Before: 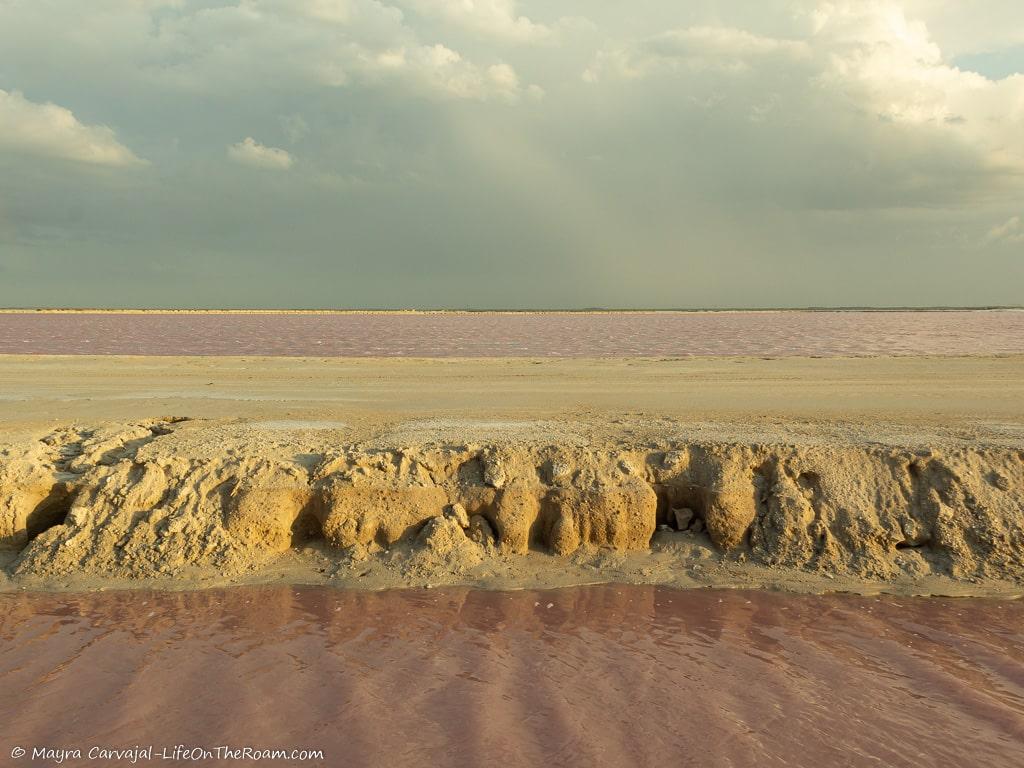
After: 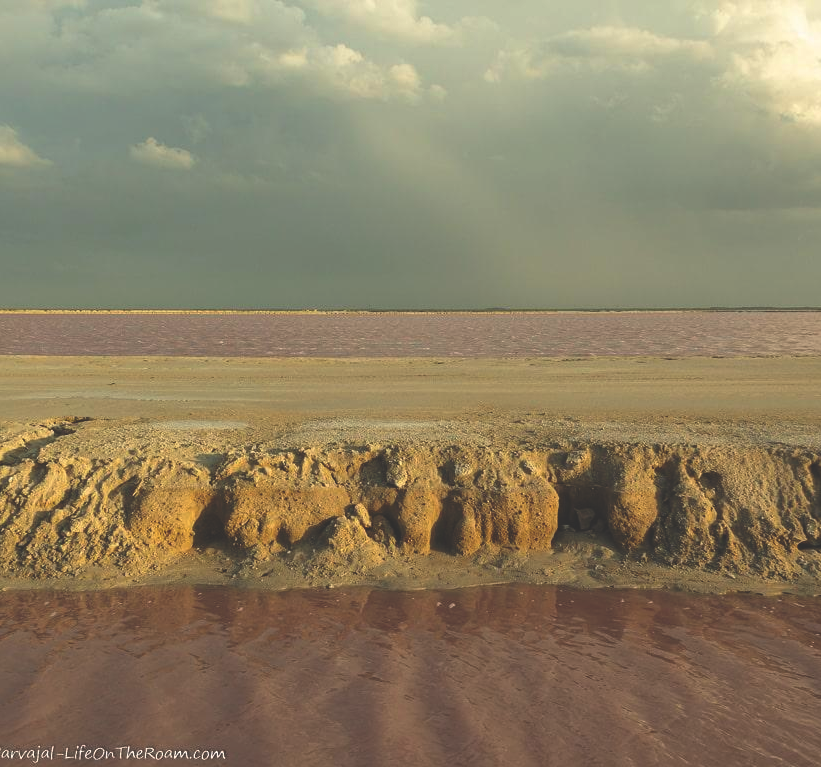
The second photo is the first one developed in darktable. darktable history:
rgb curve: curves: ch0 [(0, 0.186) (0.314, 0.284) (0.775, 0.708) (1, 1)], compensate middle gray true, preserve colors none
crop and rotate: left 9.597%, right 10.195%
